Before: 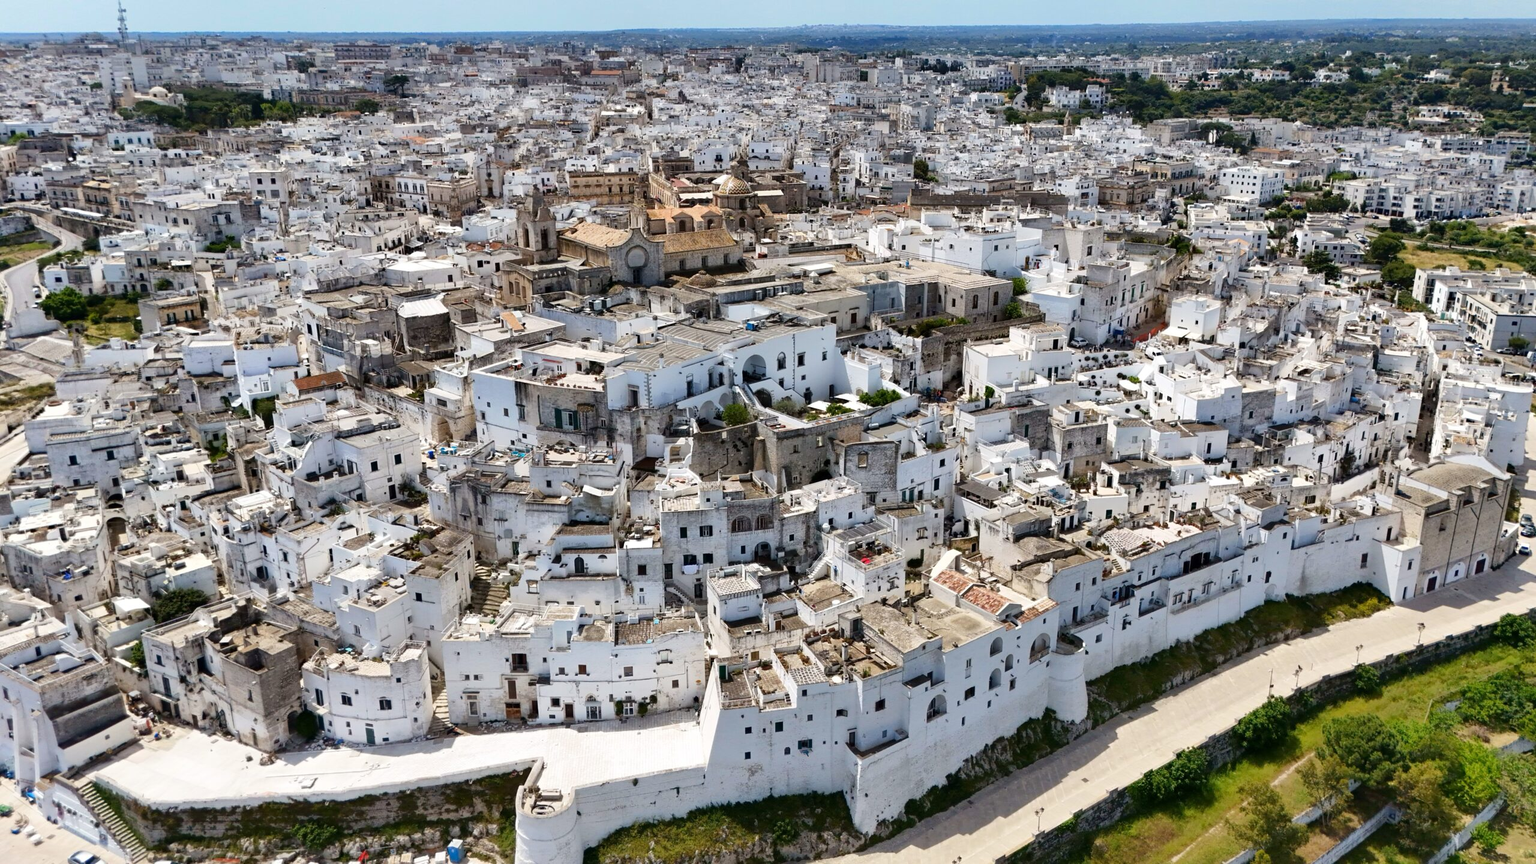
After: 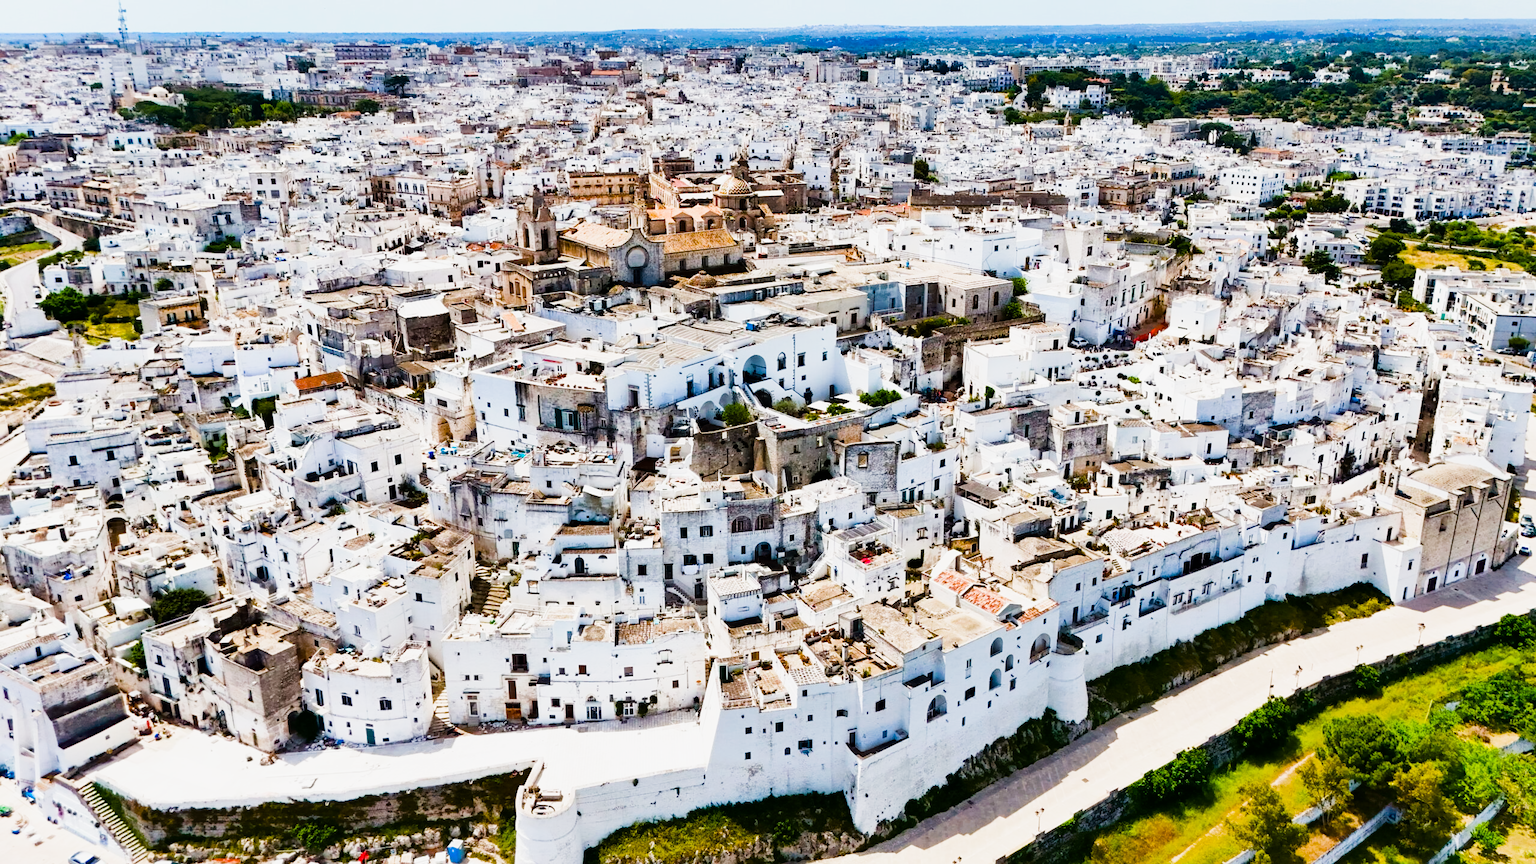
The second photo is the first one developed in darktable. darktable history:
color balance rgb: linear chroma grading › global chroma 16.62%, perceptual saturation grading › highlights -8.63%, perceptual saturation grading › mid-tones 18.66%, perceptual saturation grading › shadows 28.49%, perceptual brilliance grading › highlights 14.22%, perceptual brilliance grading › shadows -18.96%, global vibrance 27.71%
denoise (profiled): strength 1.2, preserve shadows 0, a [-1, 0, 0], y [[0.5 ×7] ×4, [0 ×7], [0.5 ×7]], compensate highlight preservation false
exposure: black level correction 0, exposure 0.7 EV, compensate exposure bias true, compensate highlight preservation false
sigmoid: on, module defaults
